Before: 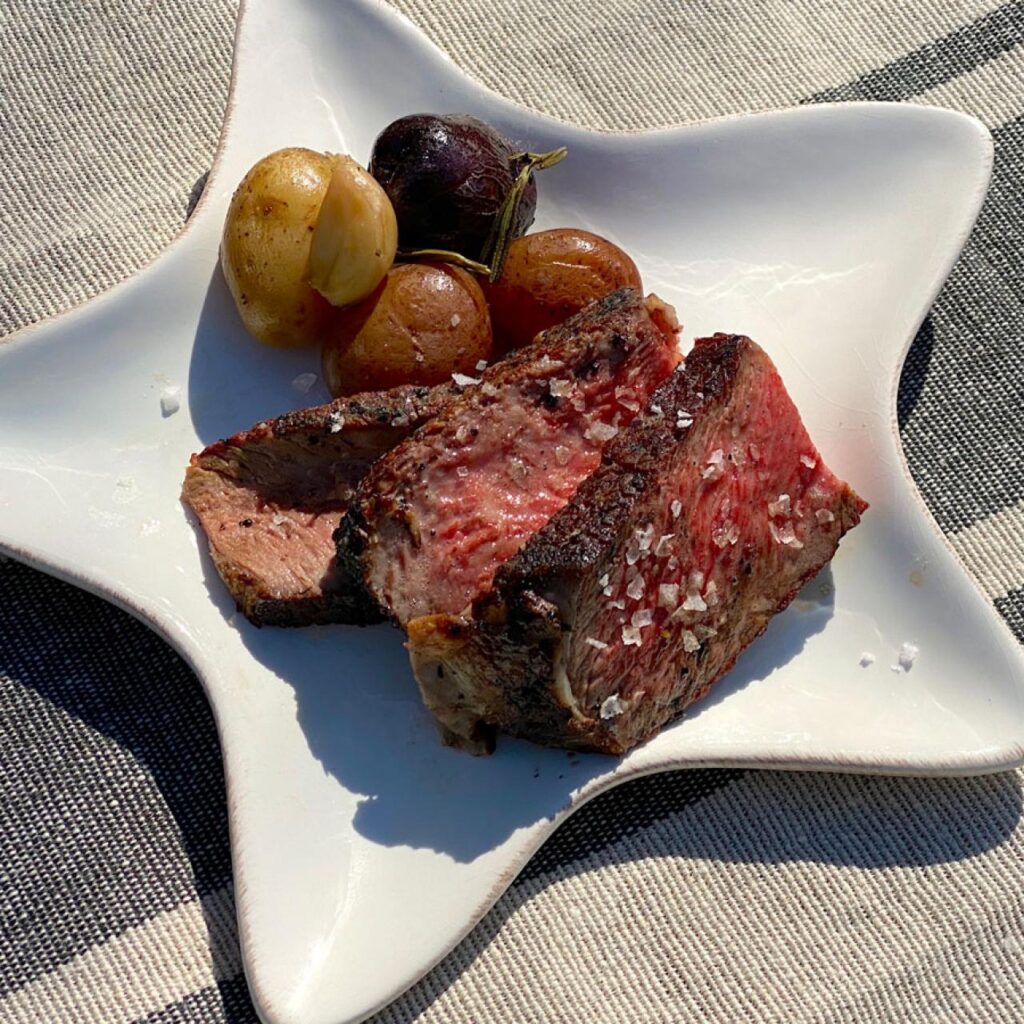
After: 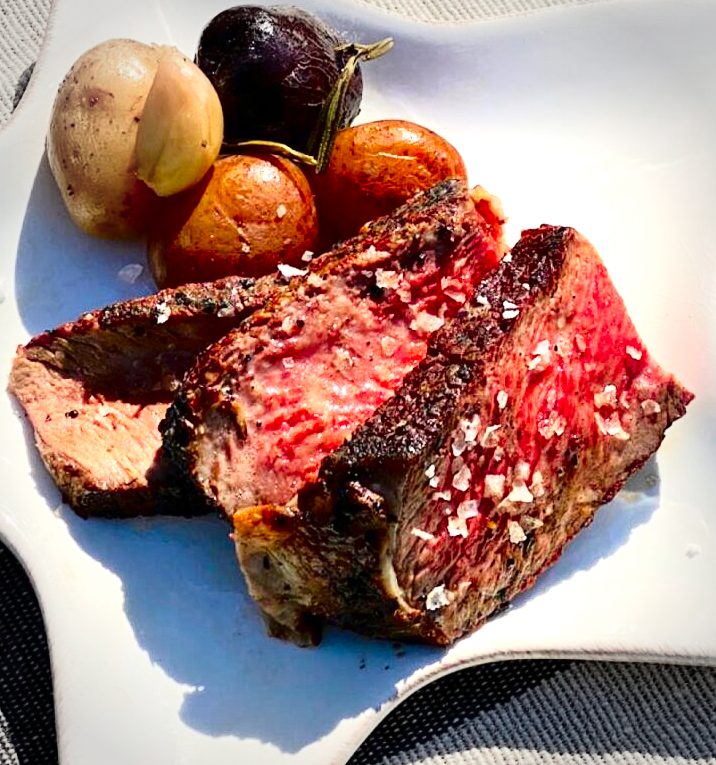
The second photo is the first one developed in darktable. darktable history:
crop and rotate: left 17.046%, top 10.659%, right 12.989%, bottom 14.553%
contrast brightness saturation: brightness -0.25, saturation 0.2
base curve: curves: ch0 [(0, 0) (0.028, 0.03) (0.121, 0.232) (0.46, 0.748) (0.859, 0.968) (1, 1)]
vignetting: fall-off start 67.15%, brightness -0.442, saturation -0.691, width/height ratio 1.011, unbound false
exposure: black level correction 0, exposure 1.2 EV, compensate highlight preservation false
